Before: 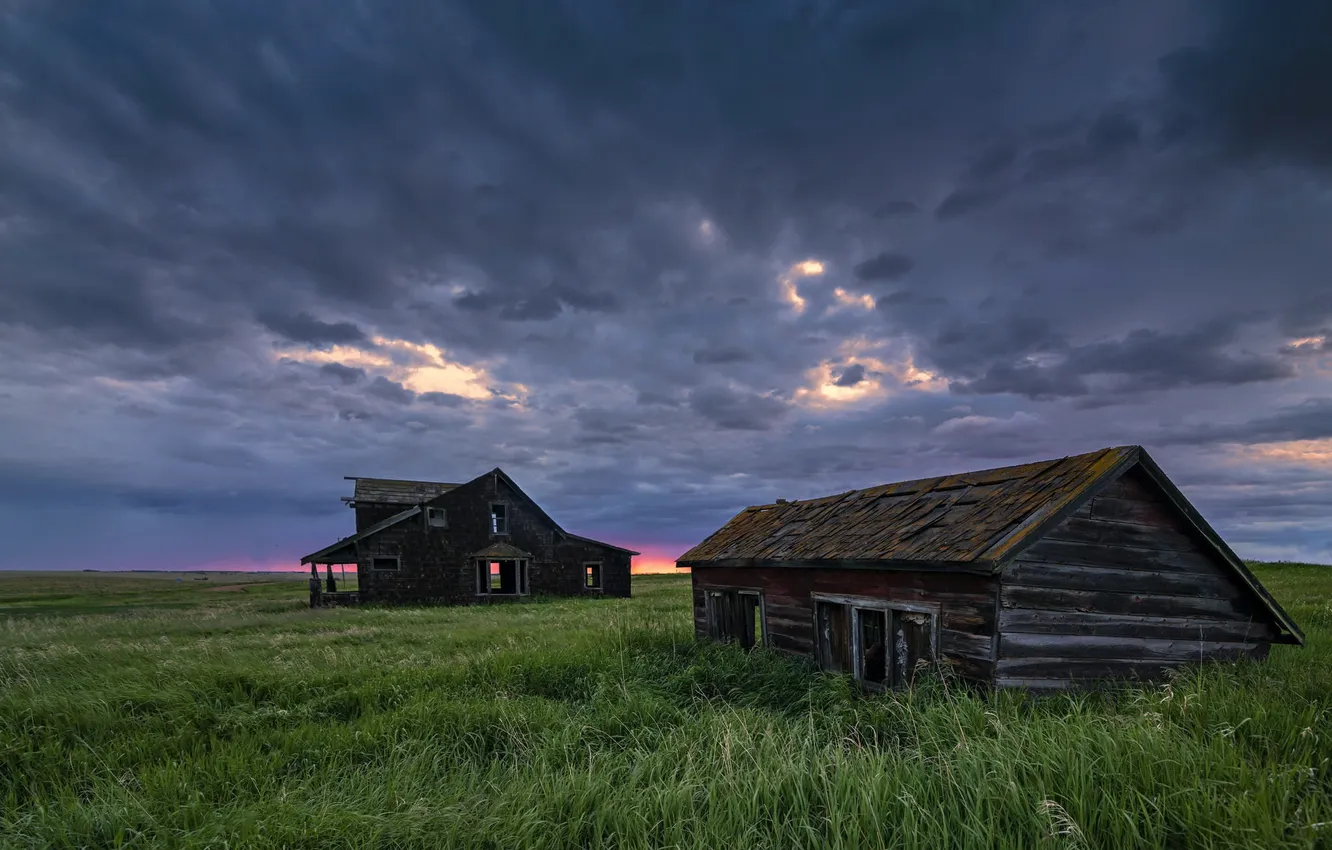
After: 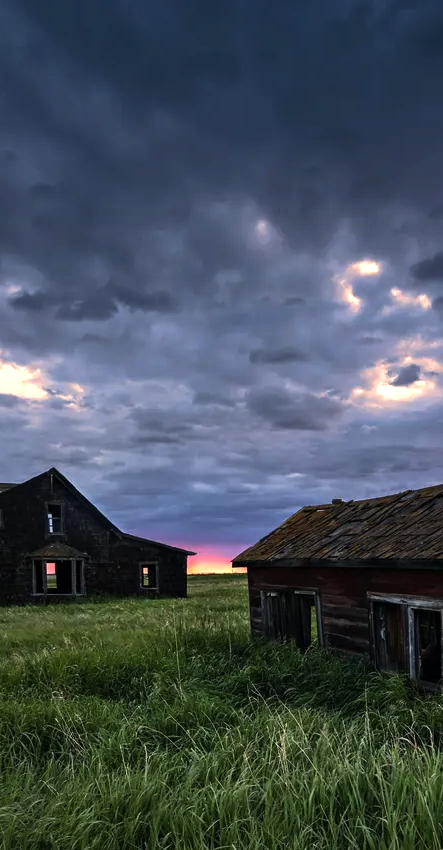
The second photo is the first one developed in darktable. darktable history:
crop: left 33.36%, right 33.36%
tone equalizer: -8 EV -0.75 EV, -7 EV -0.7 EV, -6 EV -0.6 EV, -5 EV -0.4 EV, -3 EV 0.4 EV, -2 EV 0.6 EV, -1 EV 0.7 EV, +0 EV 0.75 EV, edges refinement/feathering 500, mask exposure compensation -1.57 EV, preserve details no
